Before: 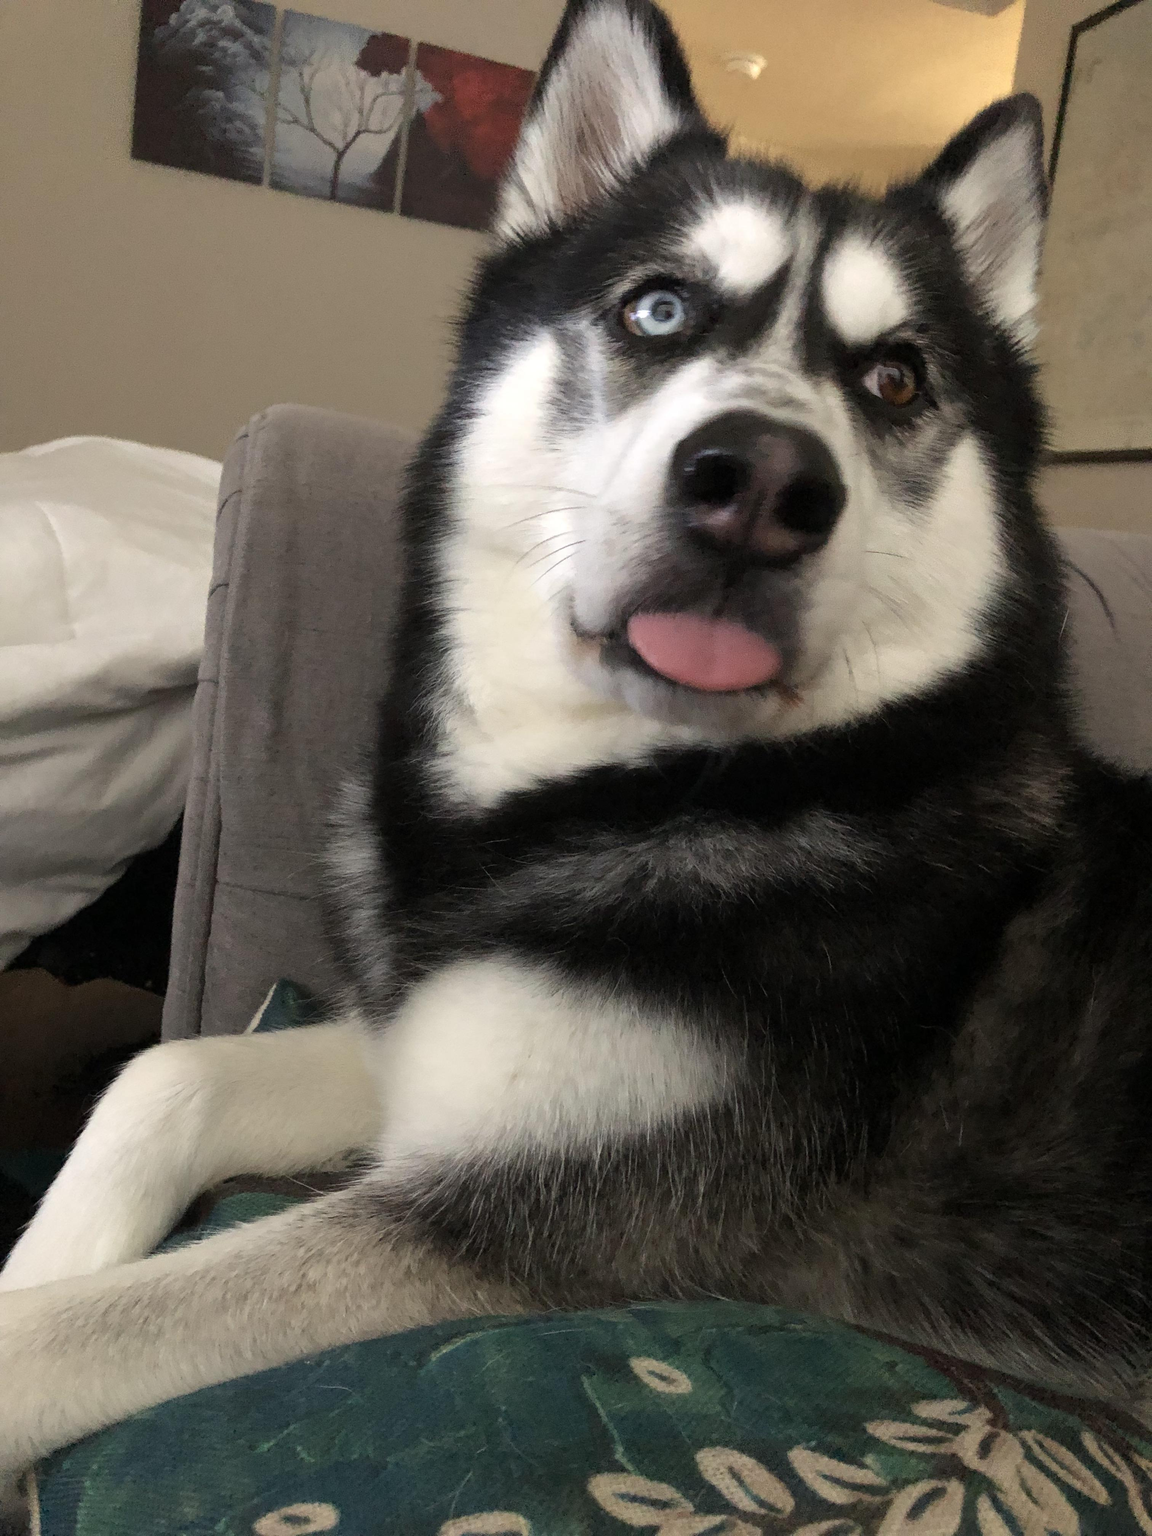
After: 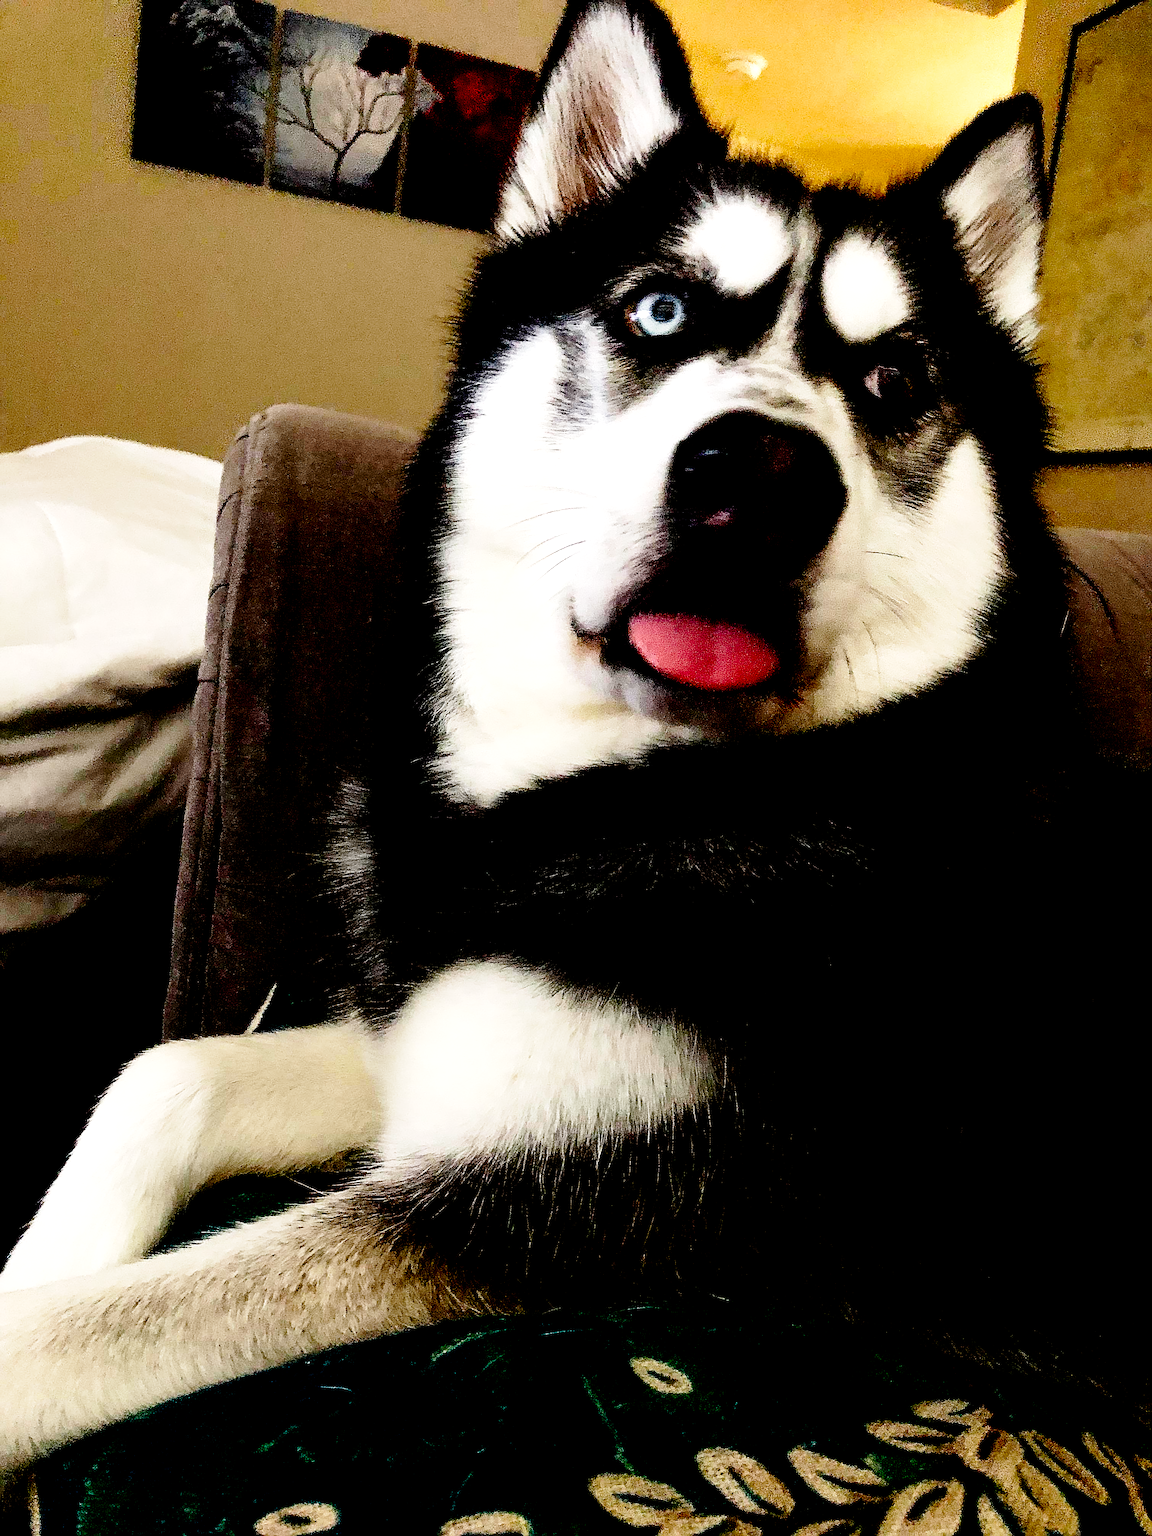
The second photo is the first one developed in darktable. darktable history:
sharpen: radius 1.685, amount 1.294
tone equalizer: -8 EV -0.75 EV, -7 EV -0.7 EV, -6 EV -0.6 EV, -5 EV -0.4 EV, -3 EV 0.4 EV, -2 EV 0.6 EV, -1 EV 0.7 EV, +0 EV 0.75 EV, edges refinement/feathering 500, mask exposure compensation -1.57 EV, preserve details no
exposure: black level correction 0.1, exposure -0.092 EV, compensate highlight preservation false
base curve: curves: ch0 [(0, 0) (0.028, 0.03) (0.121, 0.232) (0.46, 0.748) (0.859, 0.968) (1, 1)], preserve colors none
